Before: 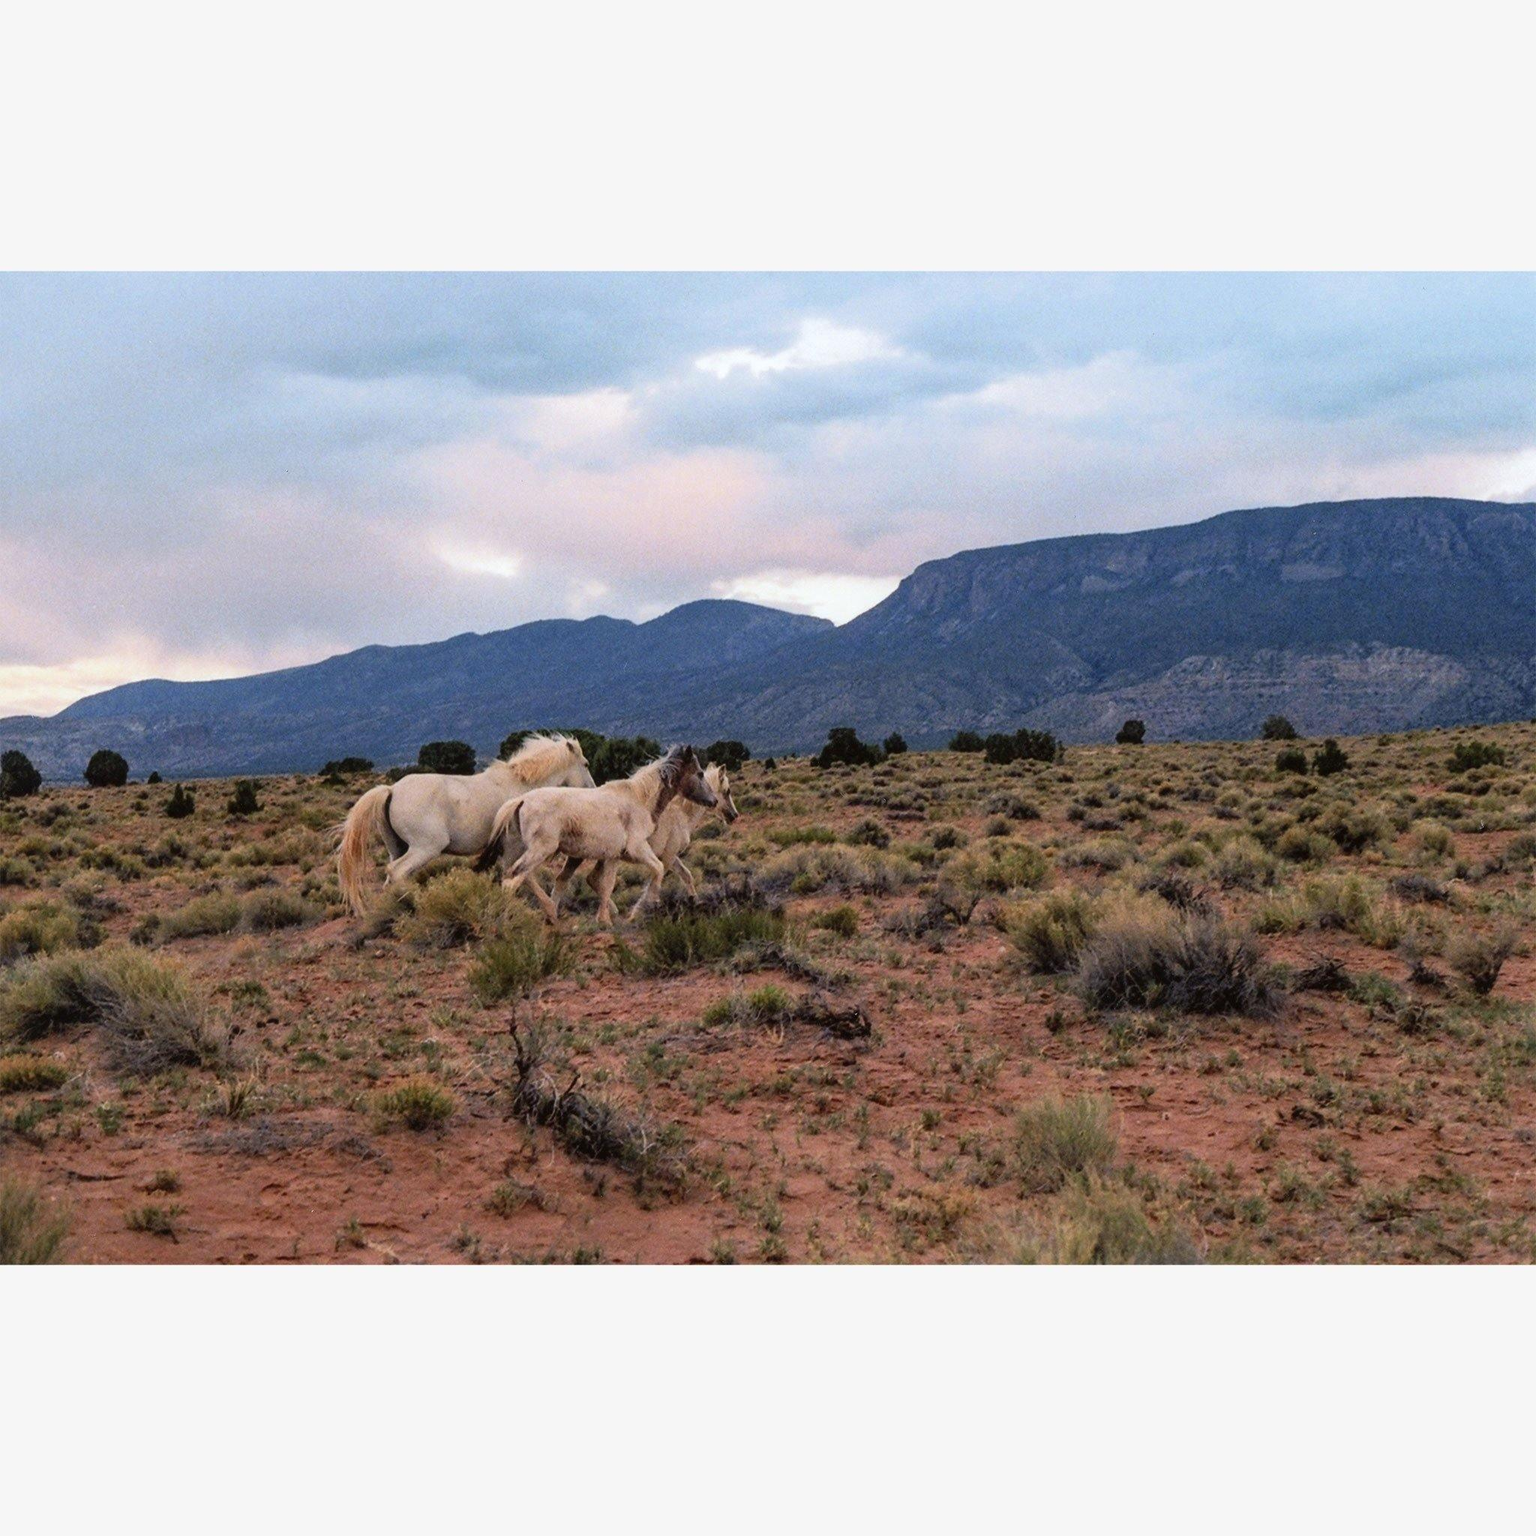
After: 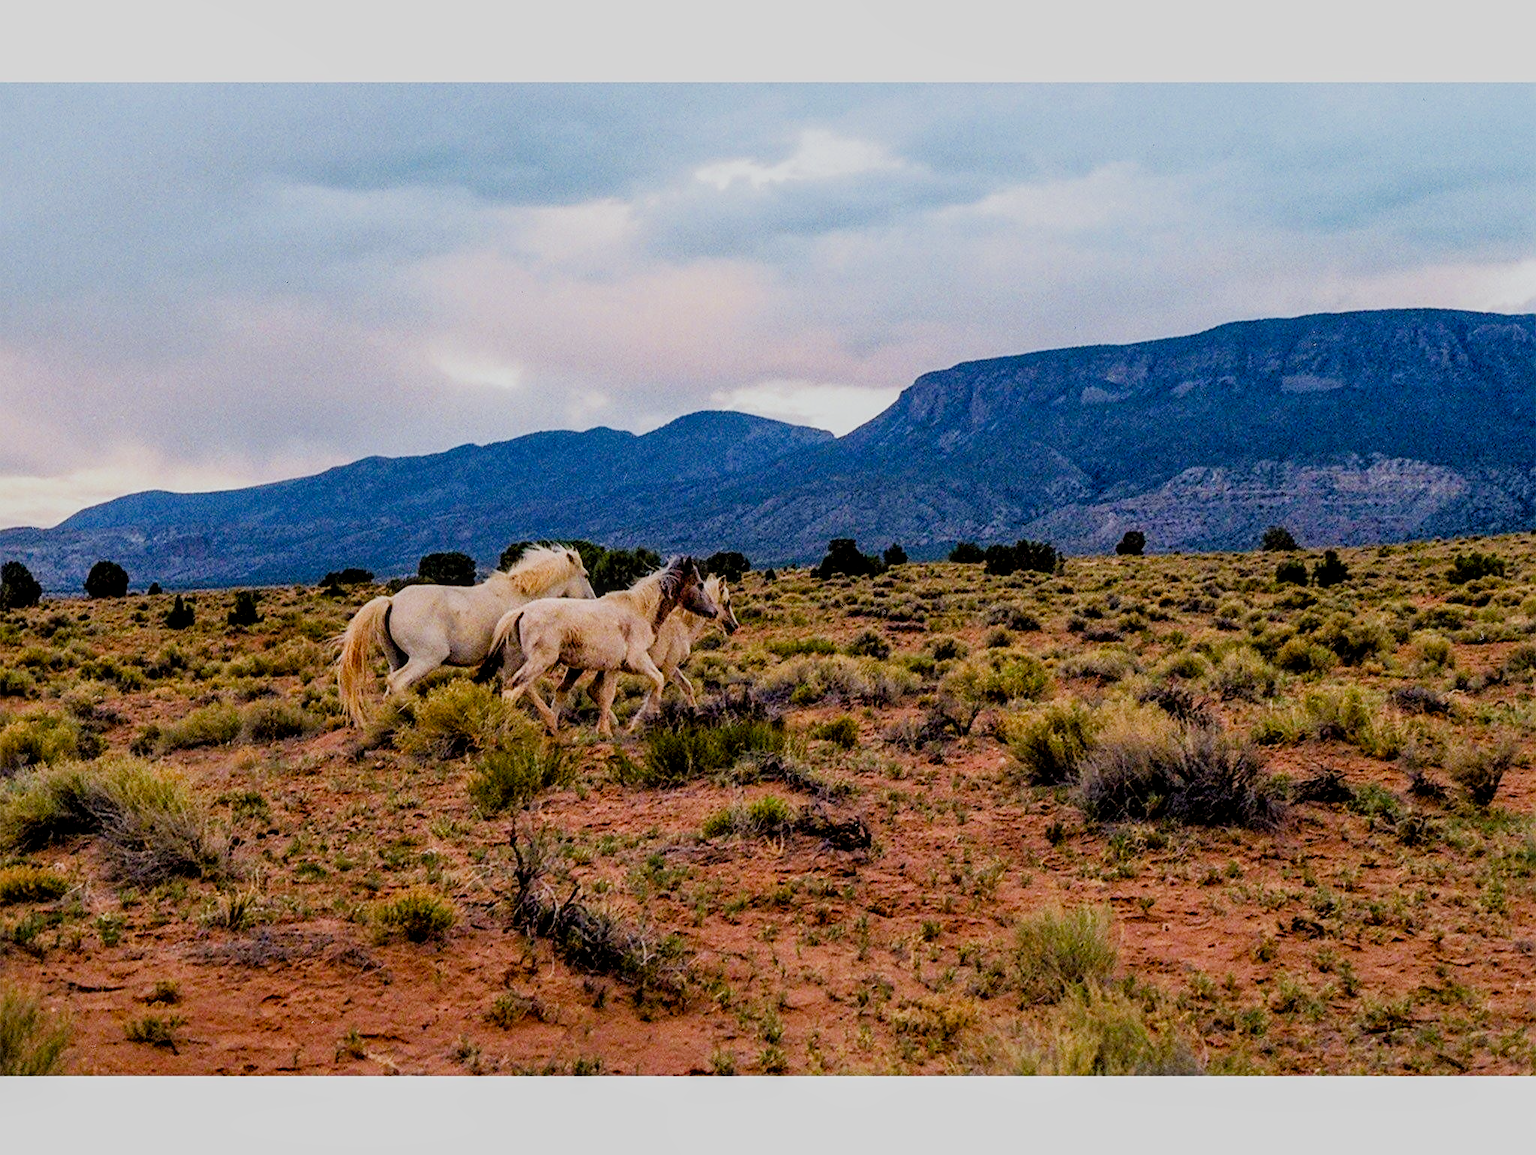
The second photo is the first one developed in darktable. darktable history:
crop and rotate: top 12.329%, bottom 12.441%
filmic rgb: black relative exposure -7.65 EV, white relative exposure 4.56 EV, hardness 3.61, contrast 1.052, preserve chrominance no, color science v4 (2020), contrast in shadows soft, contrast in highlights soft
contrast brightness saturation: saturation -0.05
sharpen: on, module defaults
local contrast: on, module defaults
velvia: strength 51.55%, mid-tones bias 0.513
shadows and highlights: shadows 31.34, highlights 1.24, soften with gaussian
